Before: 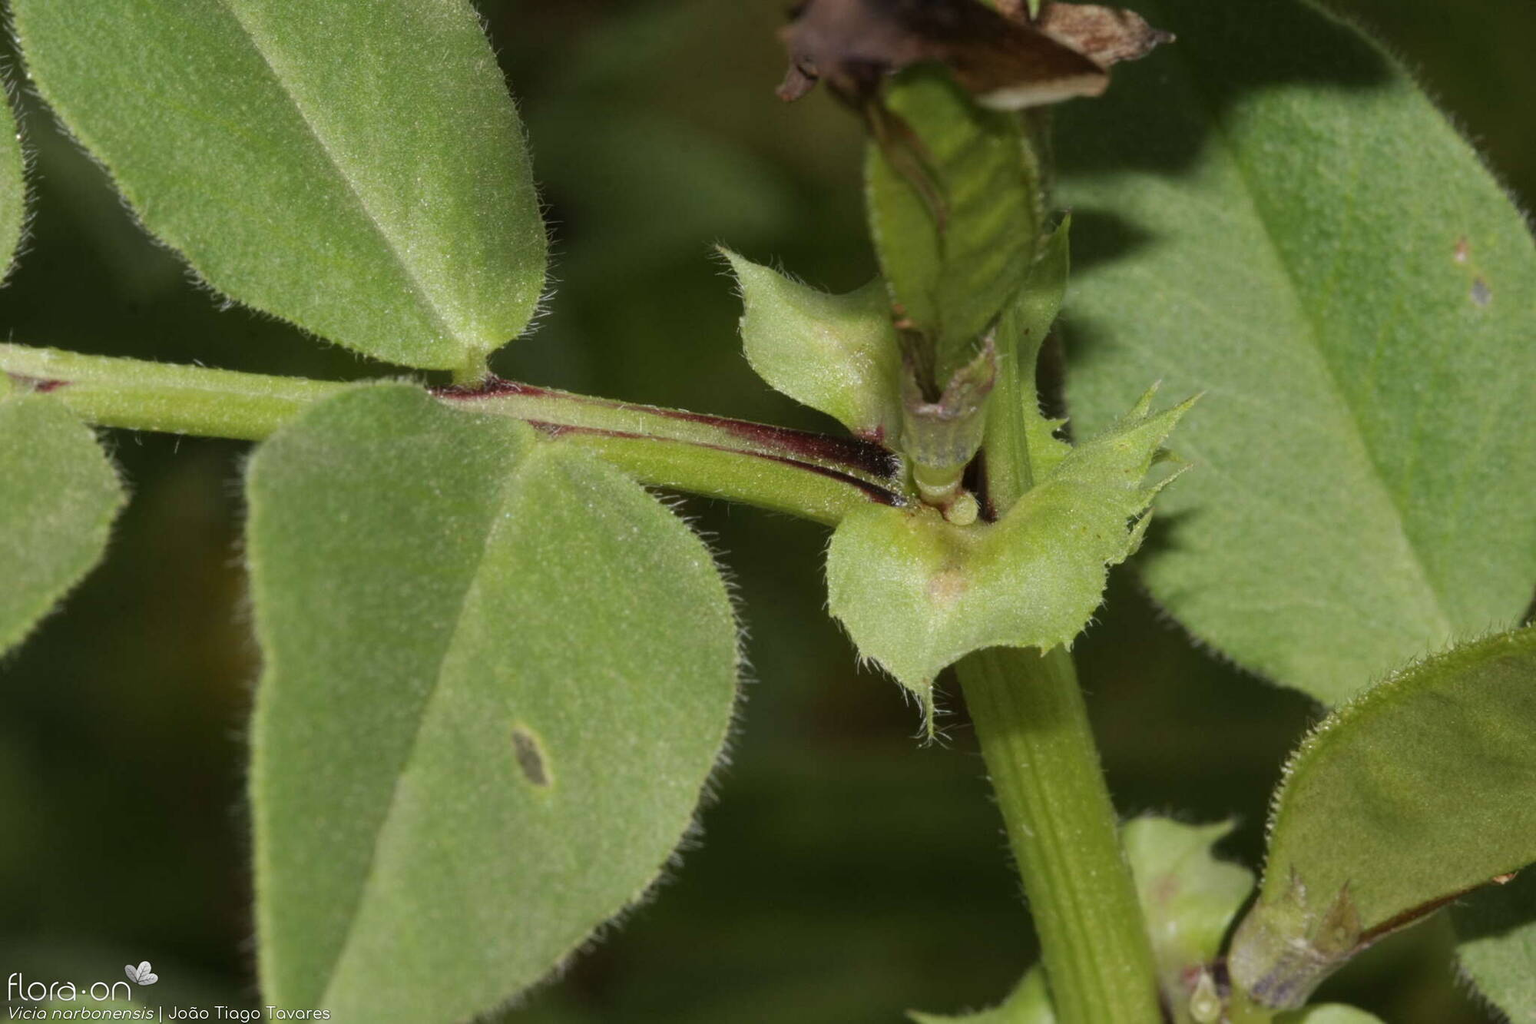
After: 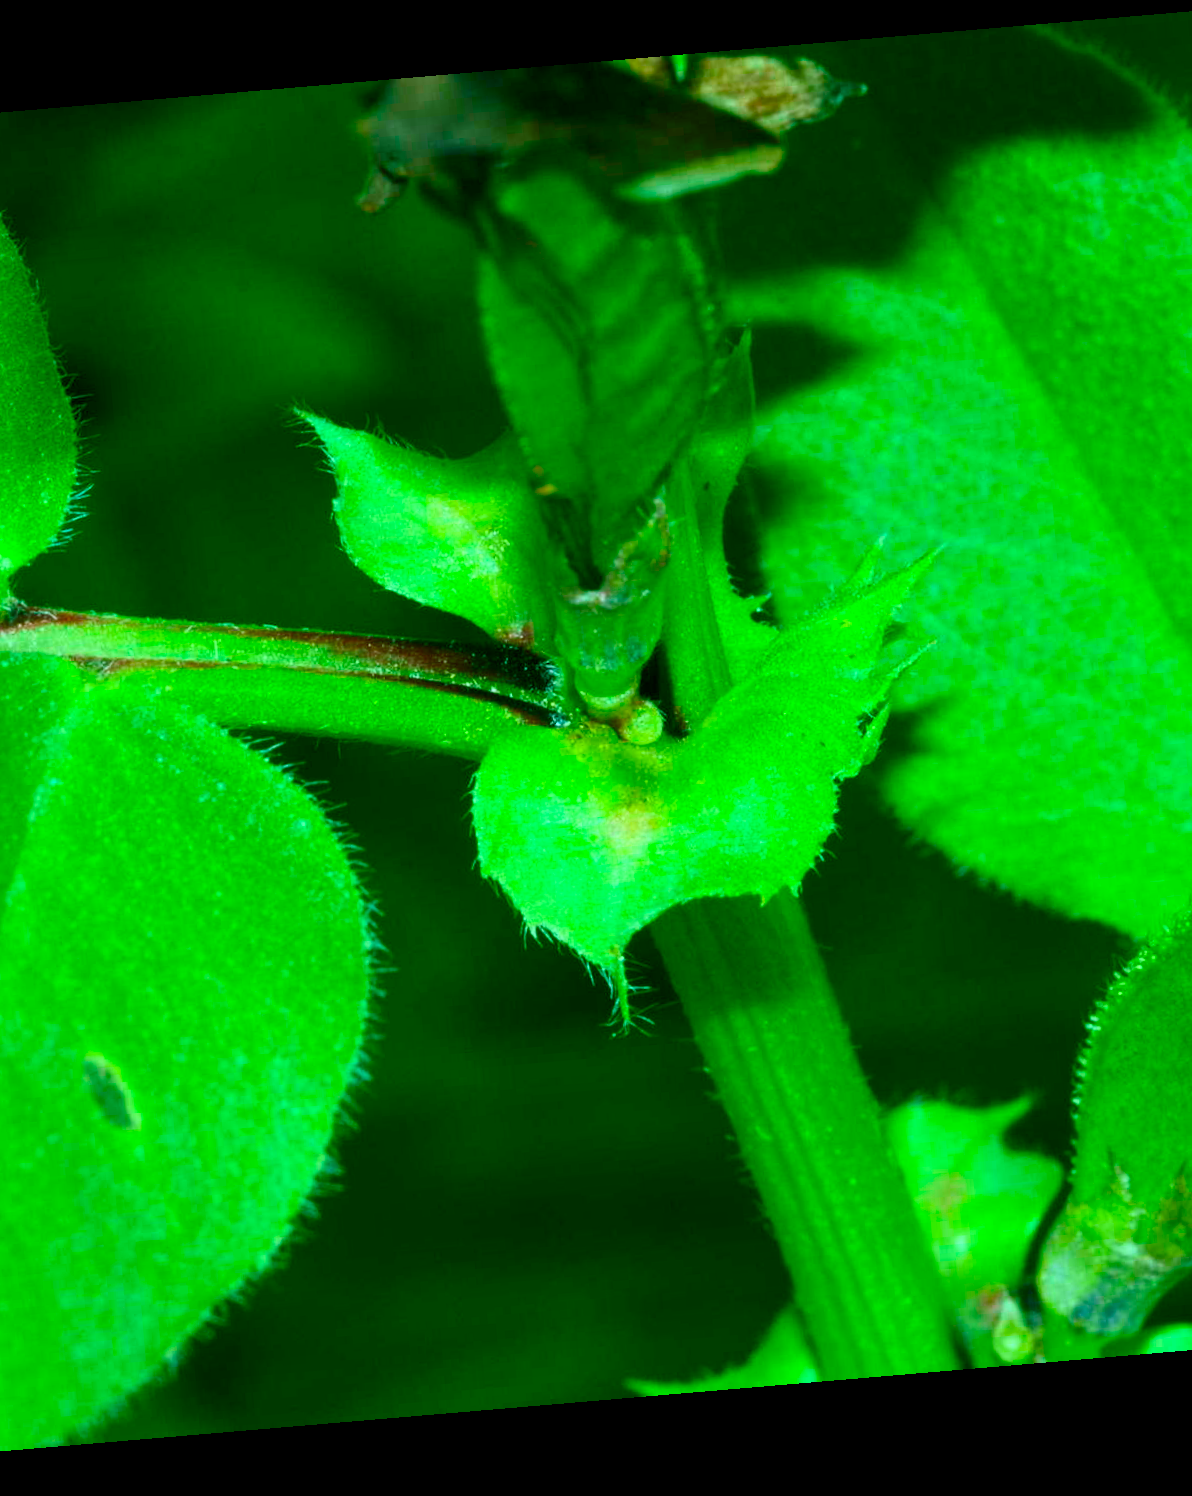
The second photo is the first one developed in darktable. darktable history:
color balance rgb: shadows lift › chroma 11.71%, shadows lift › hue 133.46°, power › chroma 2.15%, power › hue 166.83°, highlights gain › chroma 4%, highlights gain › hue 200.2°, perceptual saturation grading › global saturation 18.05%
color correction: saturation 1.8
rotate and perspective: rotation -4.86°, automatic cropping off
base curve: curves: ch0 [(0, 0) (0.005, 0.002) (0.193, 0.295) (0.399, 0.664) (0.75, 0.928) (1, 1)]
crop: left 31.458%, top 0%, right 11.876%
color balance: contrast -0.5%
